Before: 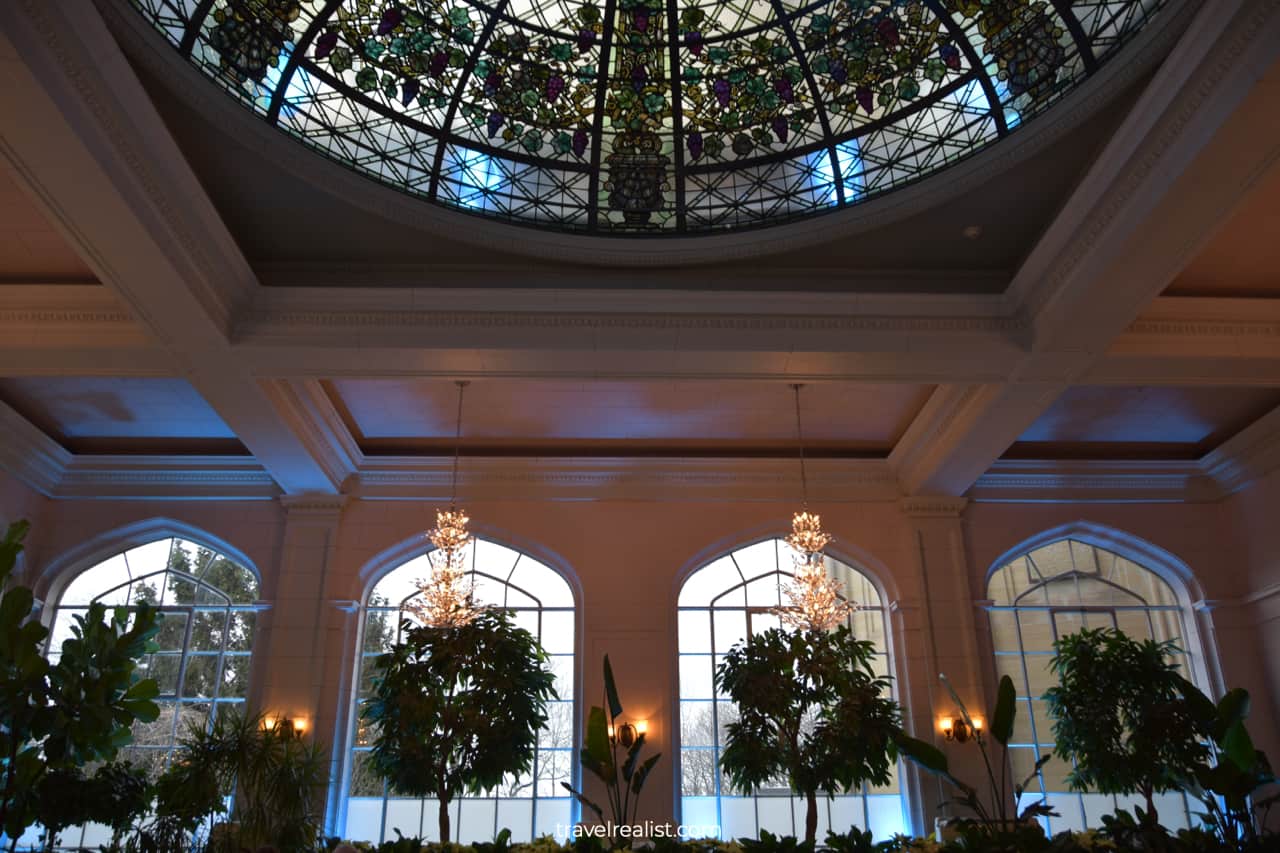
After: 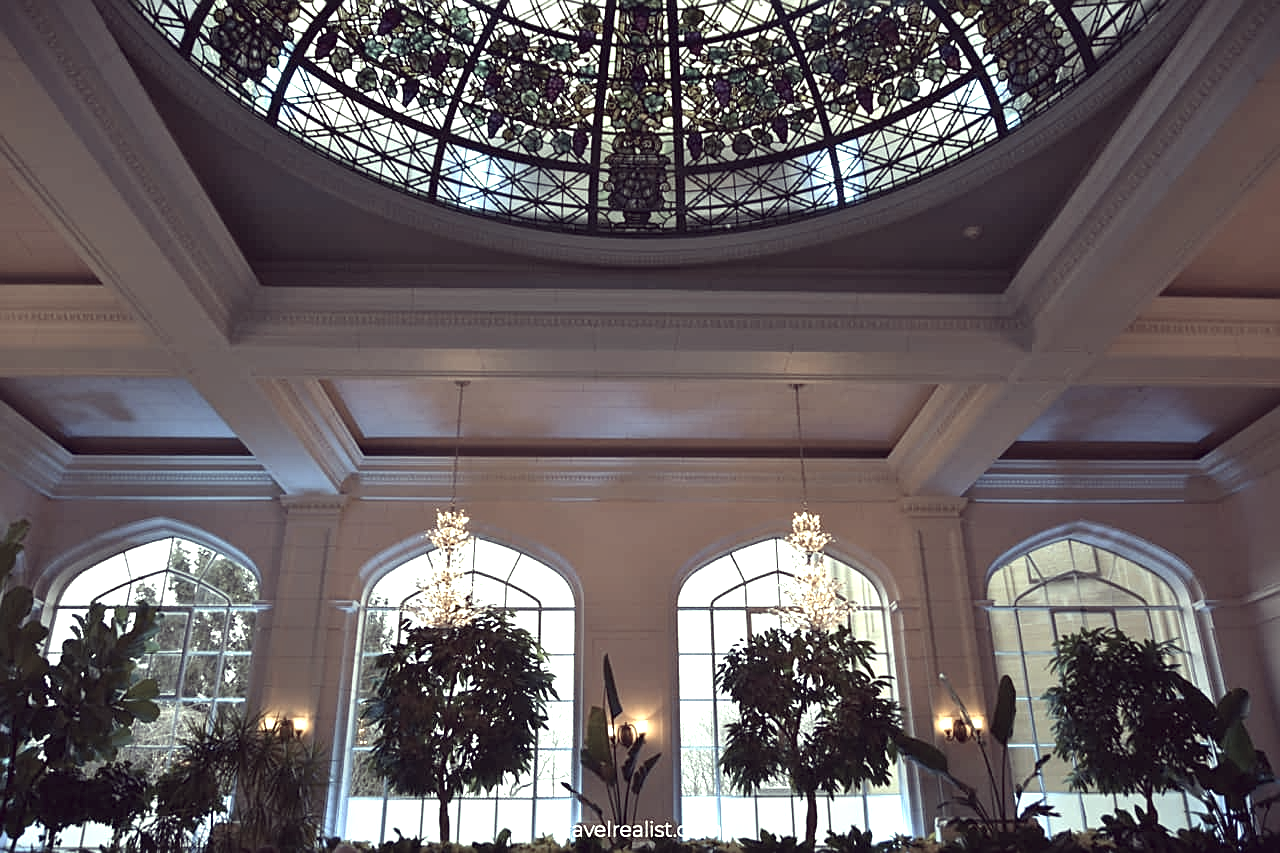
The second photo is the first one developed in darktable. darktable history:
local contrast: mode bilateral grid, contrast 15, coarseness 37, detail 105%, midtone range 0.2
color correction: highlights a* -20.4, highlights b* 20.21, shadows a* 19.97, shadows b* -19.79, saturation 0.413
exposure: exposure 1.091 EV, compensate highlight preservation false
sharpen: on, module defaults
